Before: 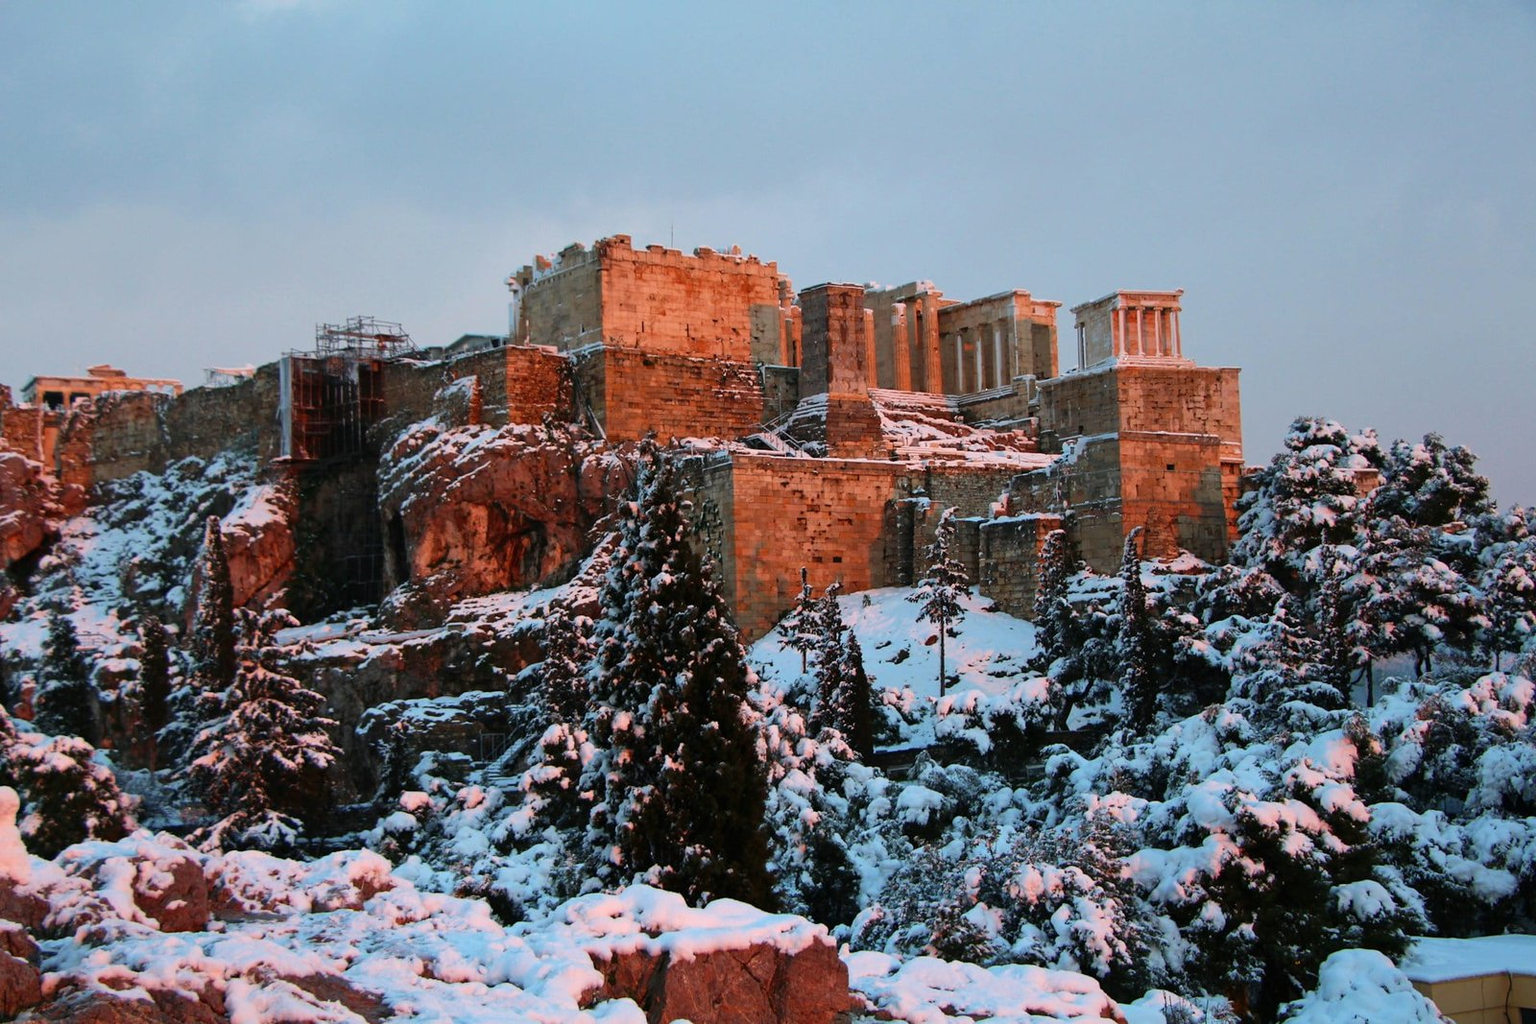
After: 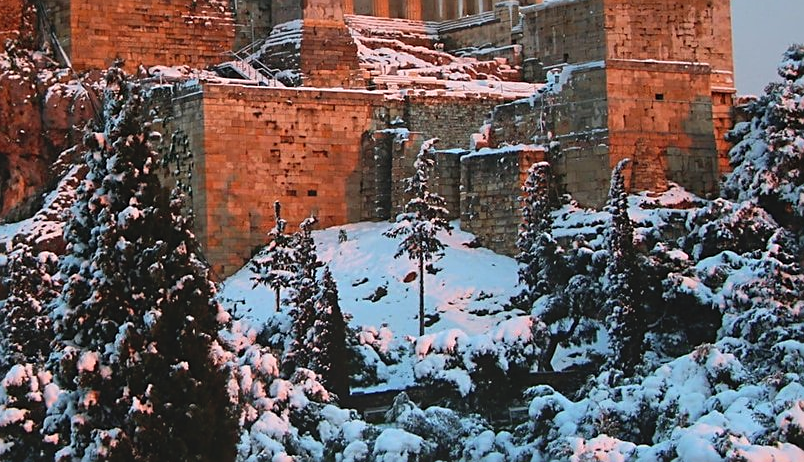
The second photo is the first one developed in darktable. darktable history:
crop: left 35.03%, top 36.625%, right 14.663%, bottom 20.057%
bloom: size 38%, threshold 95%, strength 30%
sharpen: on, module defaults
